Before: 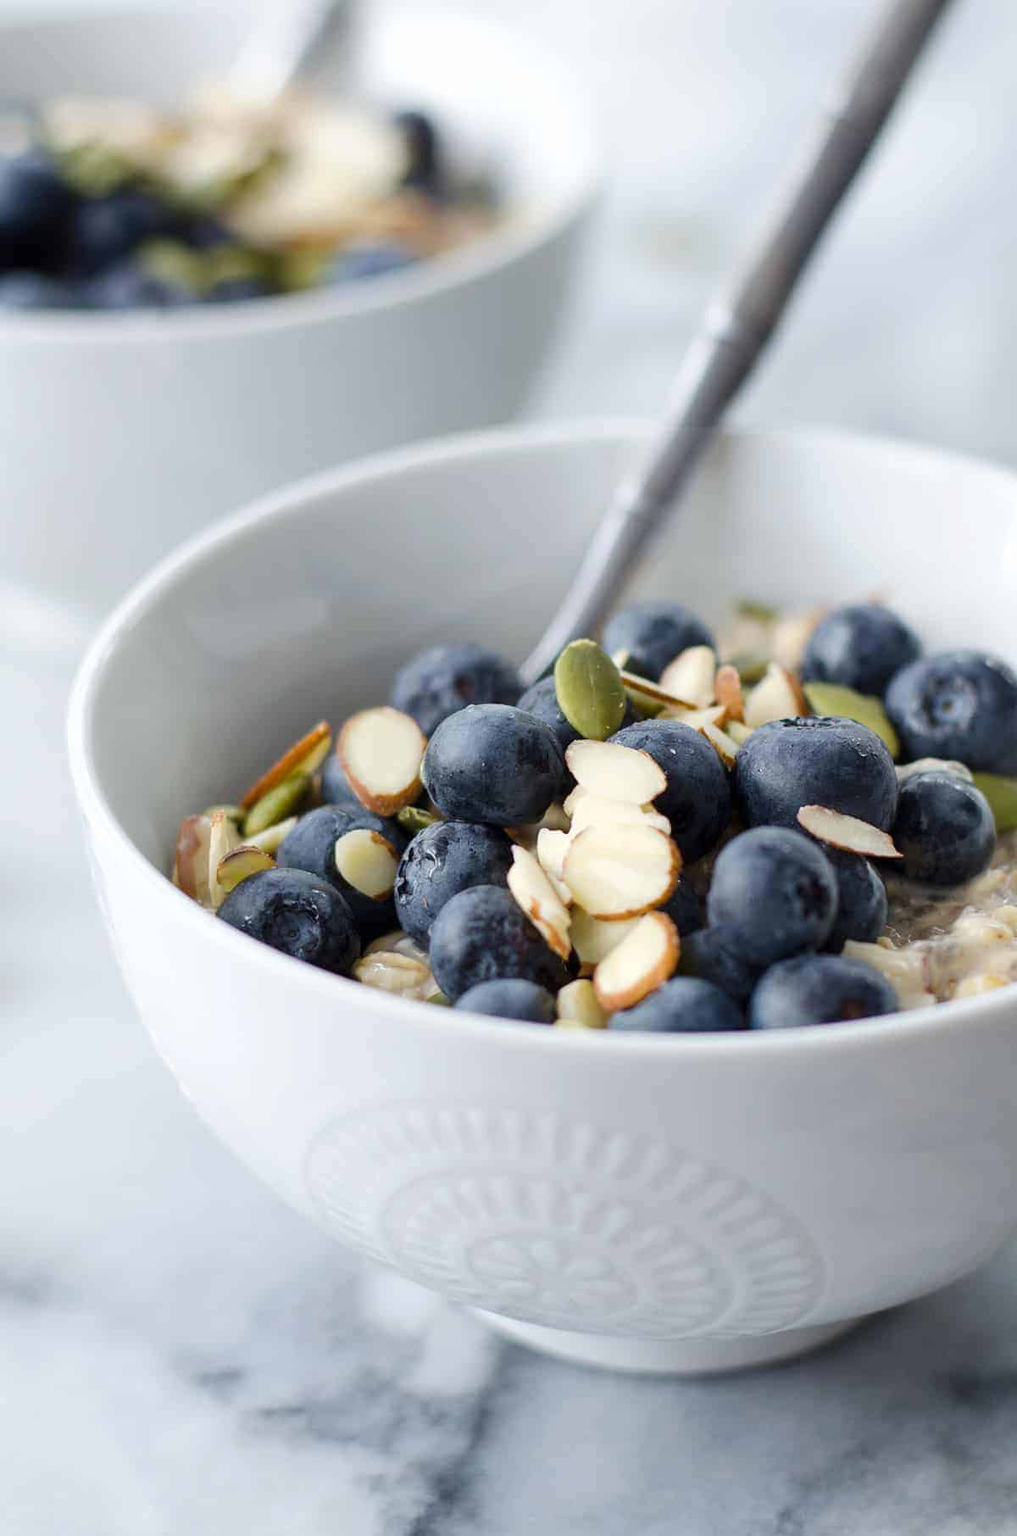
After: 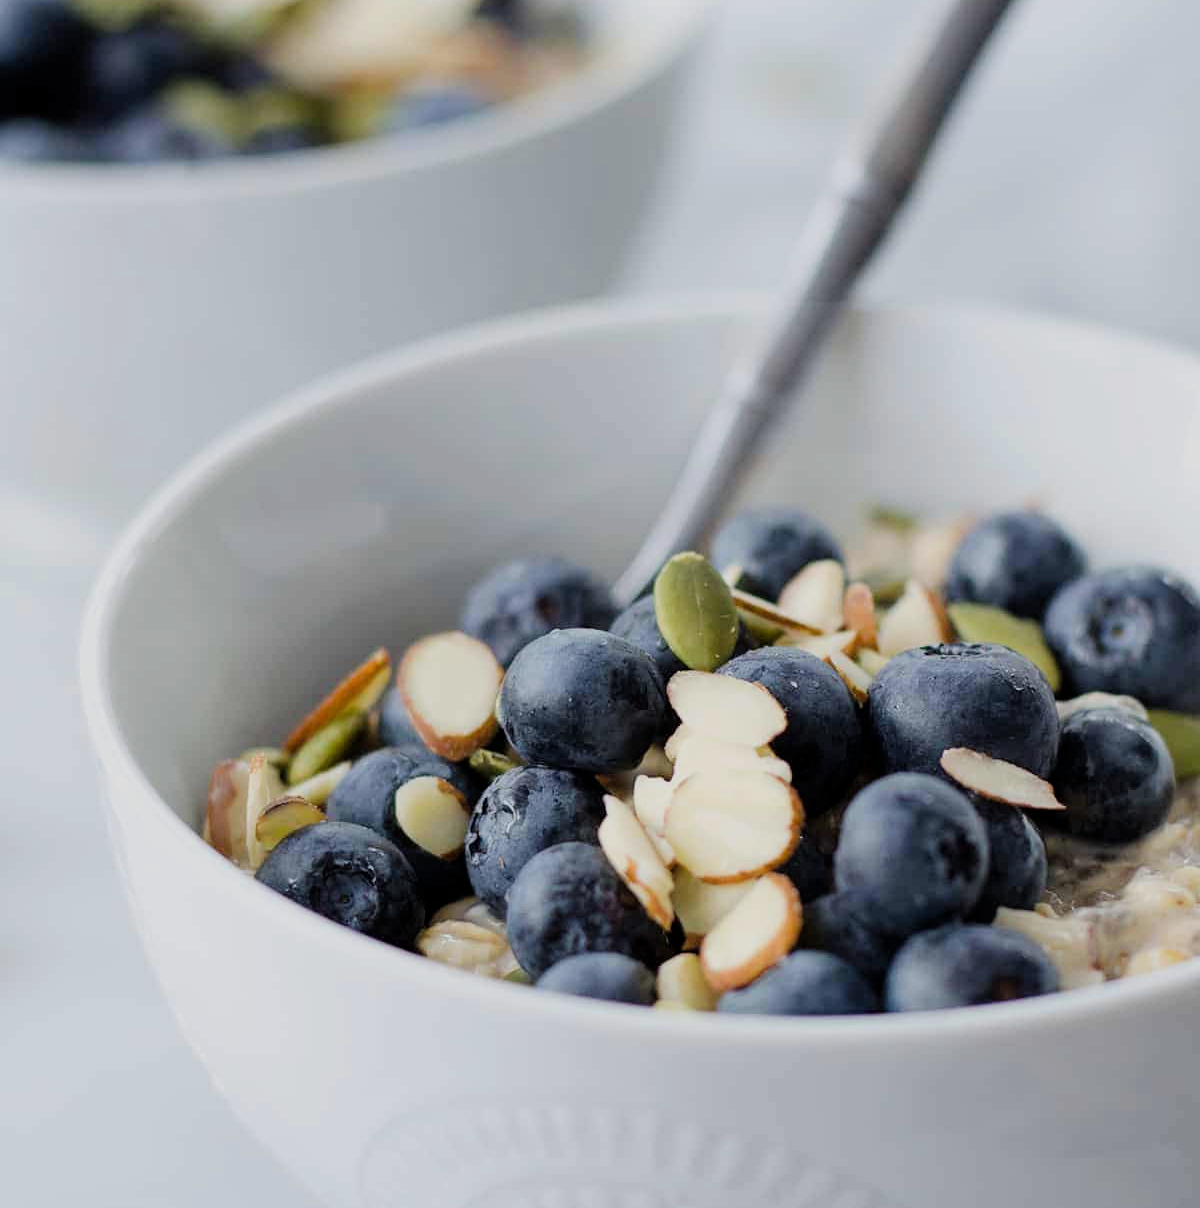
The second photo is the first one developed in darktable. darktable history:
crop: top 11.166%, bottom 22.168%
filmic rgb: white relative exposure 3.8 EV, hardness 4.35
